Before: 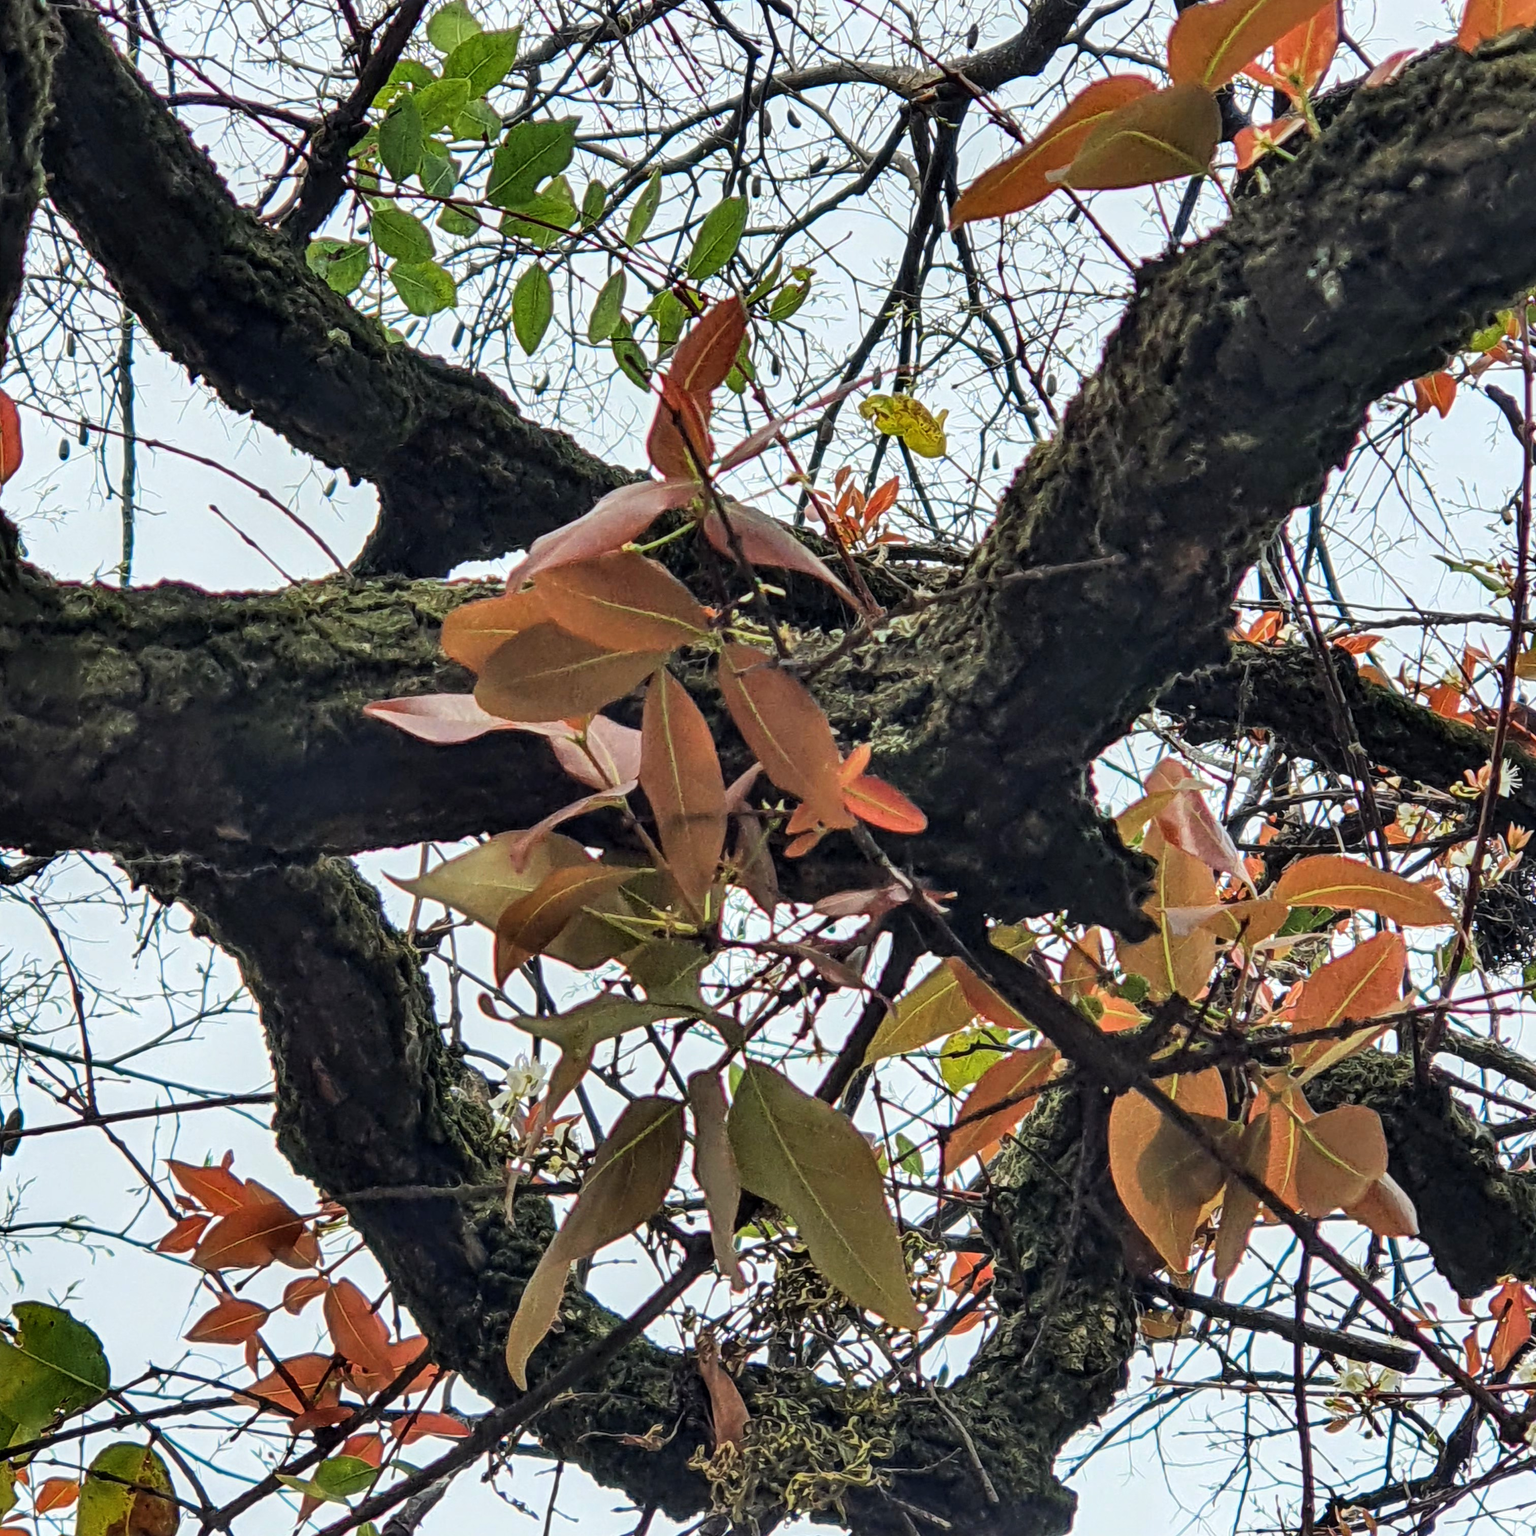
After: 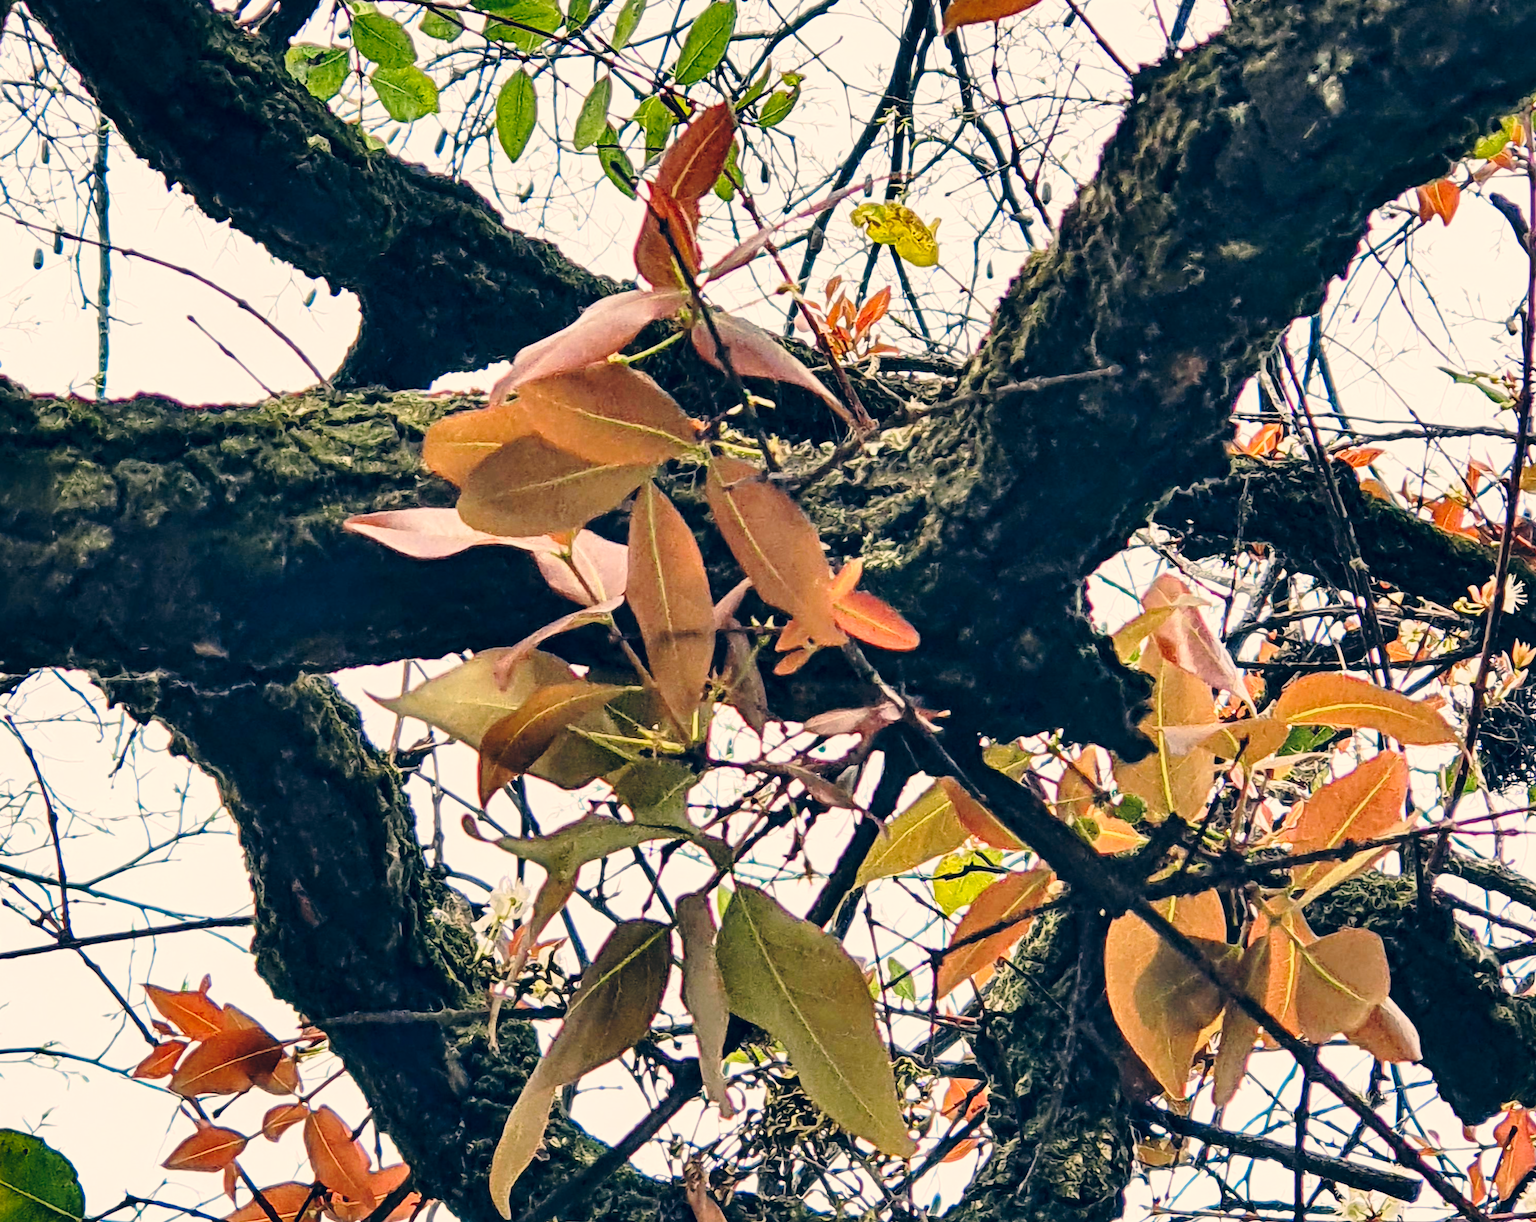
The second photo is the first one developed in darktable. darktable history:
crop and rotate: left 1.814%, top 12.818%, right 0.25%, bottom 9.225%
base curve: curves: ch0 [(0, 0) (0.028, 0.03) (0.121, 0.232) (0.46, 0.748) (0.859, 0.968) (1, 1)], preserve colors none
color correction: highlights a* 10.32, highlights b* 14.66, shadows a* -9.59, shadows b* -15.02
